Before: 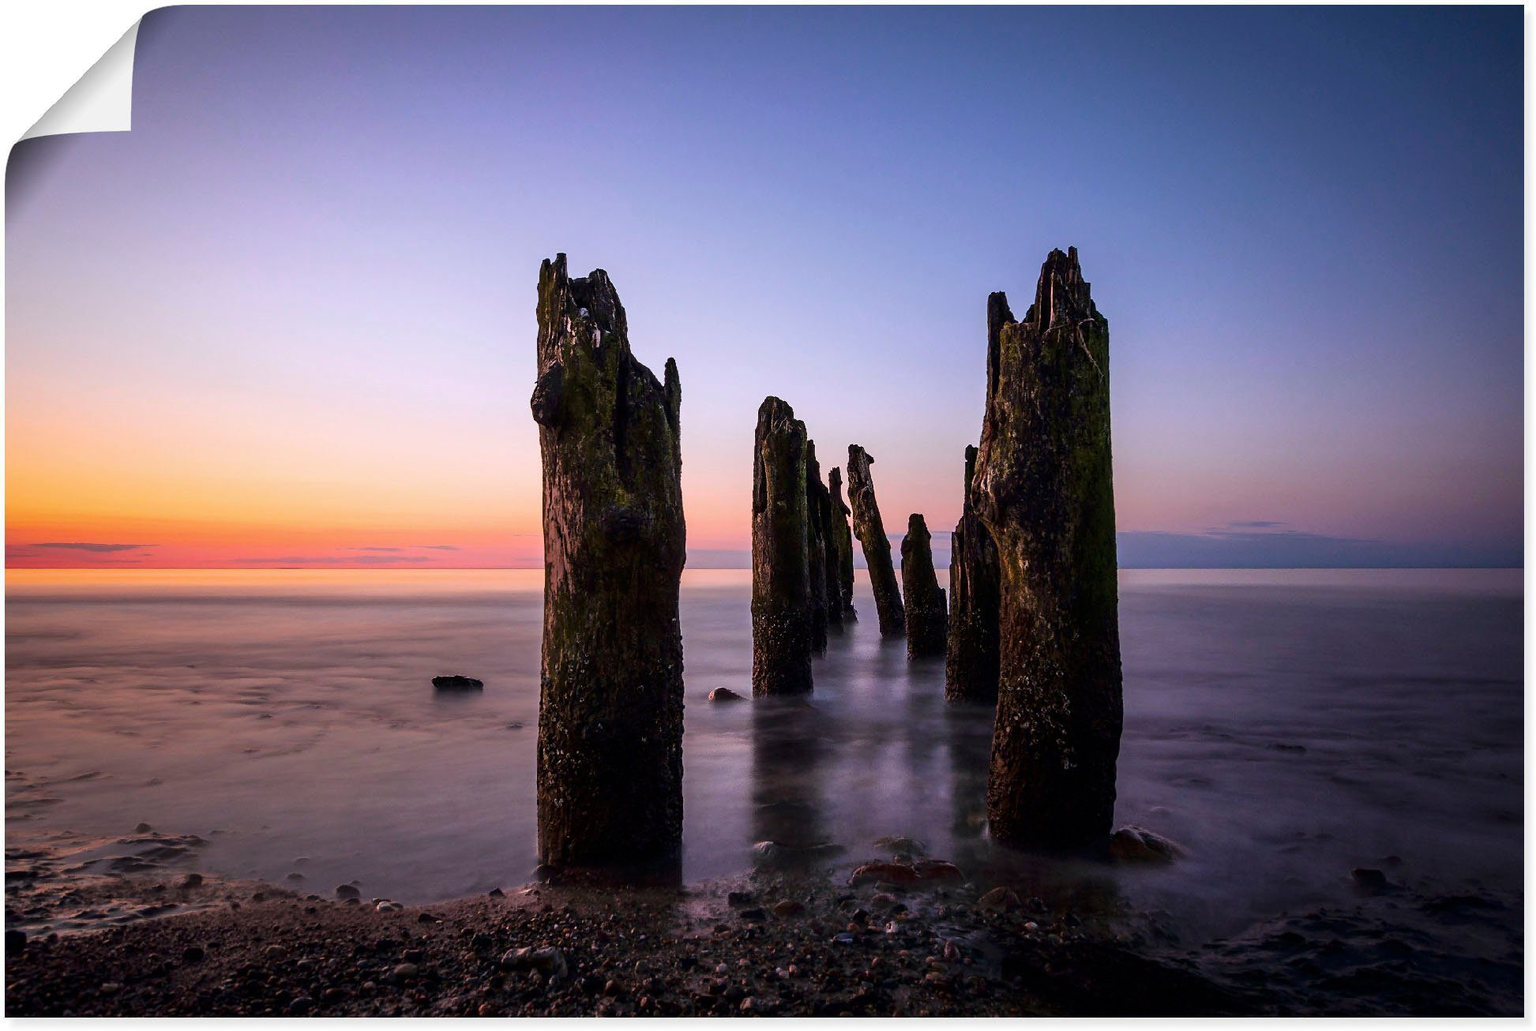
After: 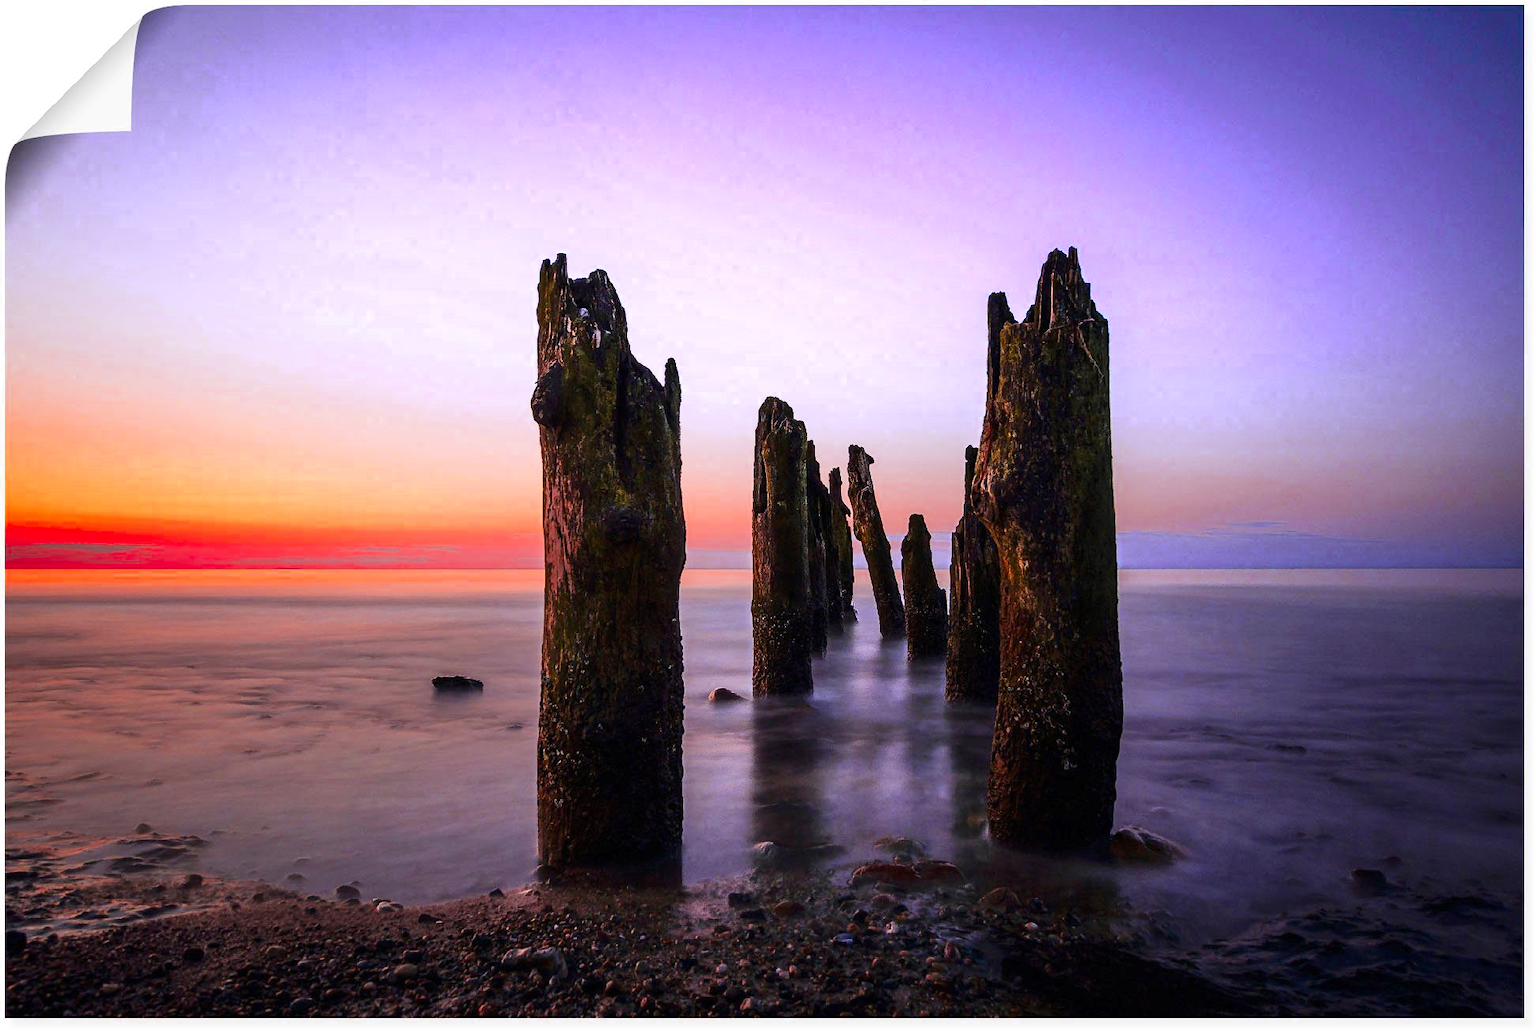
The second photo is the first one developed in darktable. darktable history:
color zones: curves: ch0 [(0, 0.363) (0.128, 0.373) (0.25, 0.5) (0.402, 0.407) (0.521, 0.525) (0.63, 0.559) (0.729, 0.662) (0.867, 0.471)]; ch1 [(0, 0.515) (0.136, 0.618) (0.25, 0.5) (0.378, 0) (0.516, 0) (0.622, 0.593) (0.737, 0.819) (0.87, 0.593)]; ch2 [(0, 0.529) (0.128, 0.471) (0.282, 0.451) (0.386, 0.662) (0.516, 0.525) (0.633, 0.554) (0.75, 0.62) (0.875, 0.441)]
contrast brightness saturation: contrast 0.2, brightness 0.16, saturation 0.22
